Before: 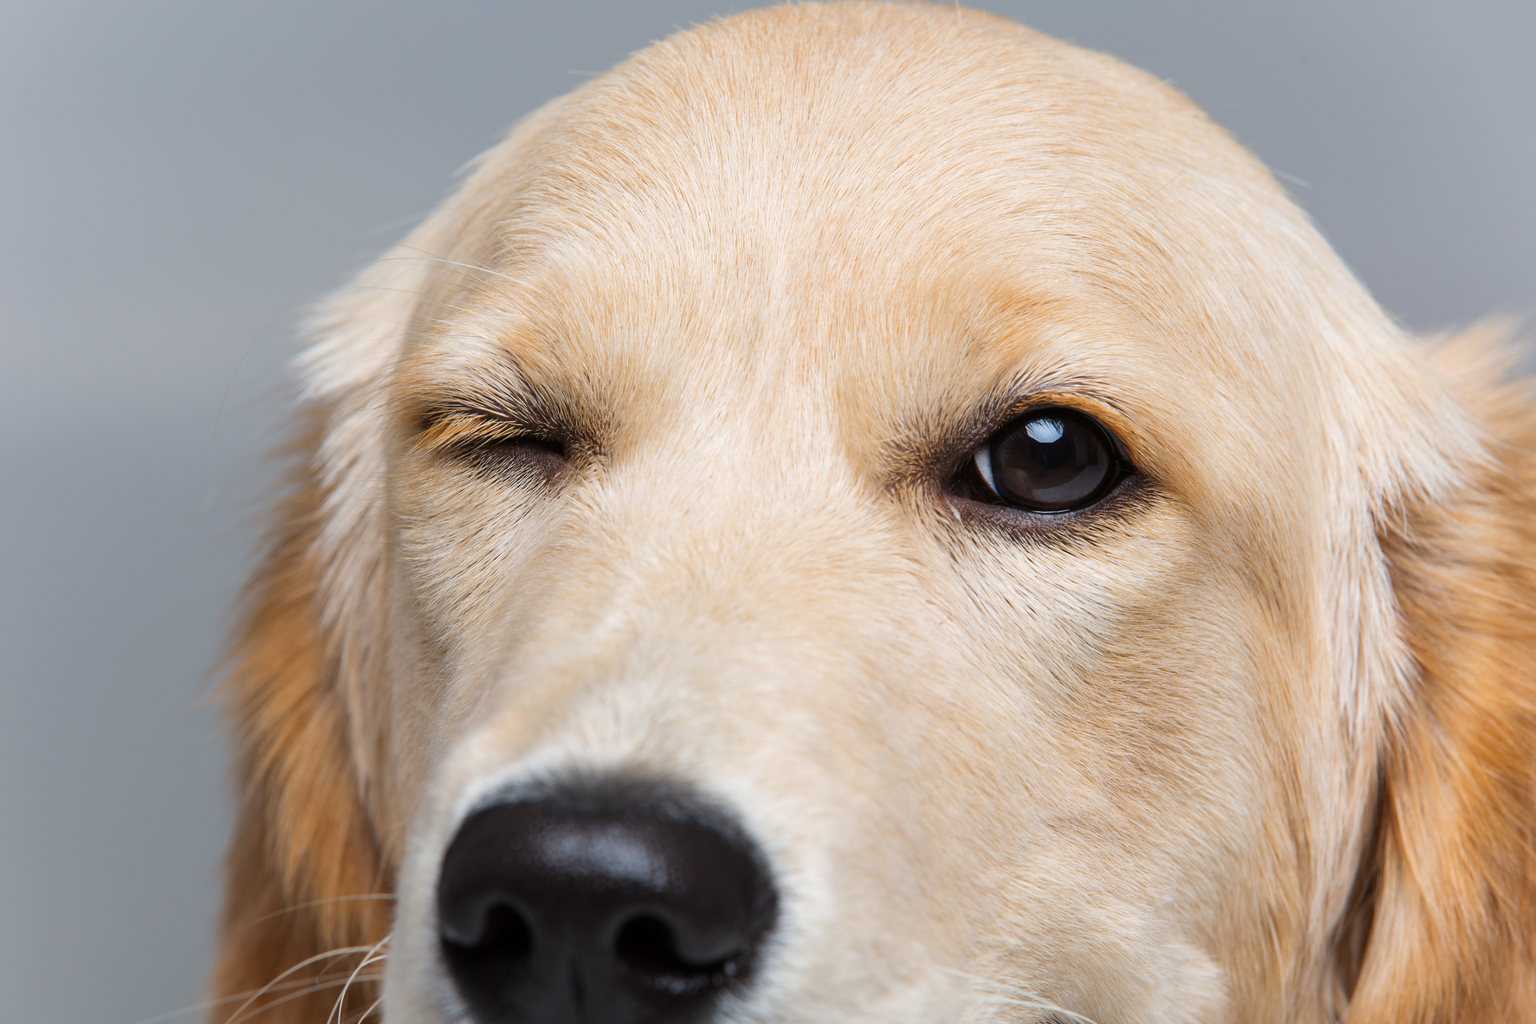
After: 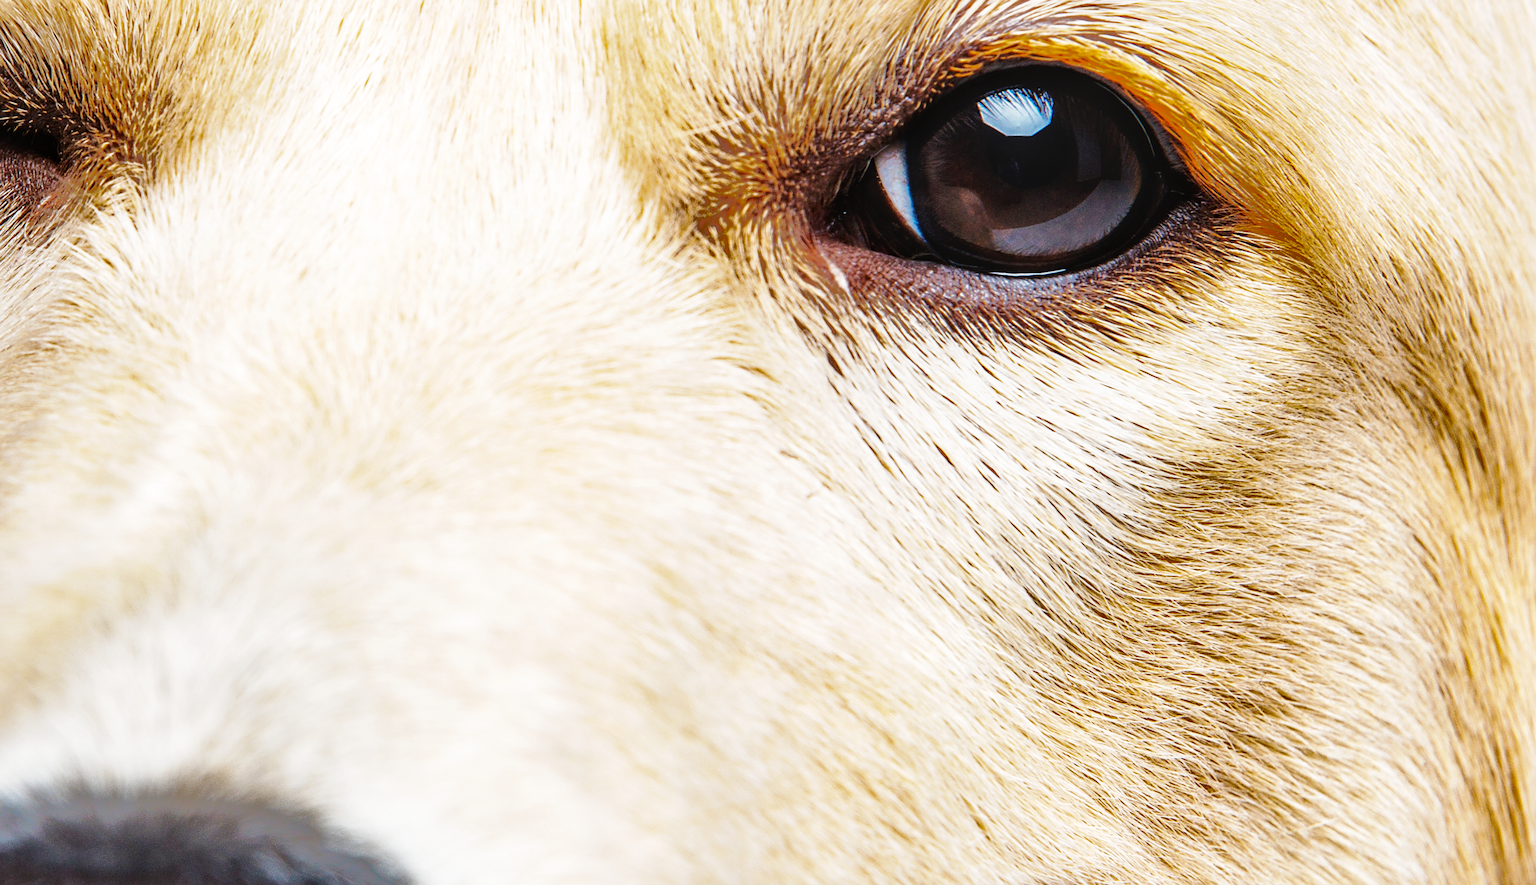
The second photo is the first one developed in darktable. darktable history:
base curve: curves: ch0 [(0, 0) (0.007, 0.004) (0.027, 0.03) (0.046, 0.07) (0.207, 0.54) (0.442, 0.872) (0.673, 0.972) (1, 1)], preserve colors none
crop: left 34.817%, top 36.578%, right 14.952%, bottom 19.998%
sharpen: on, module defaults
local contrast: on, module defaults
shadows and highlights: shadows 24.96, highlights -70.59
contrast brightness saturation: contrast 0.037, saturation 0.151
